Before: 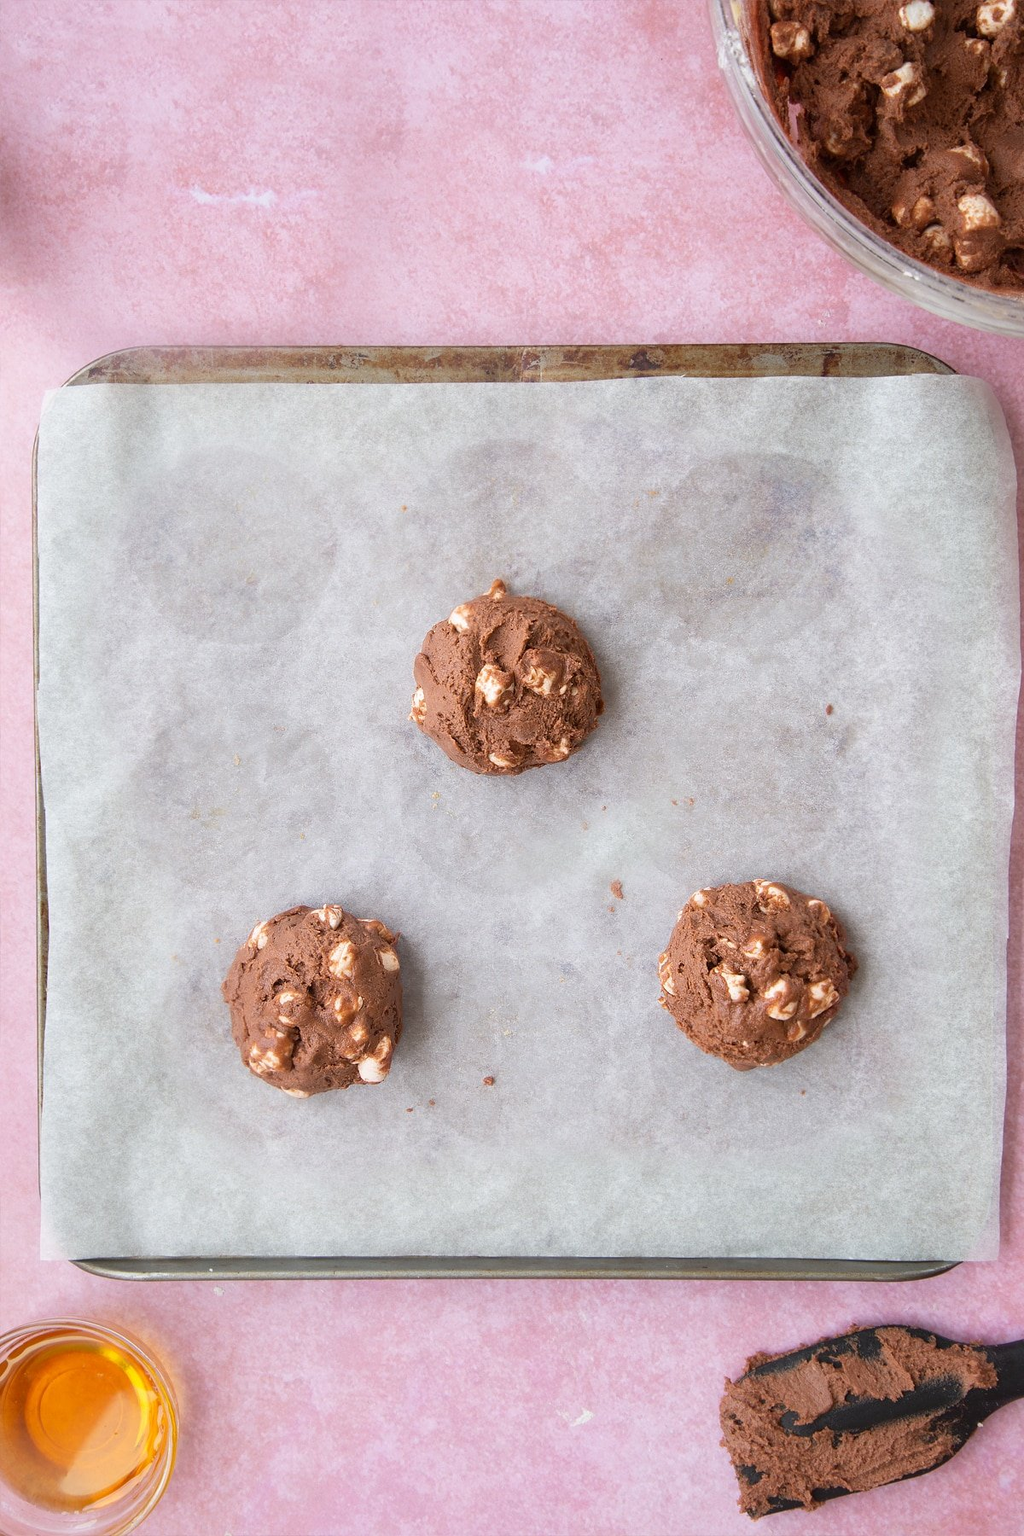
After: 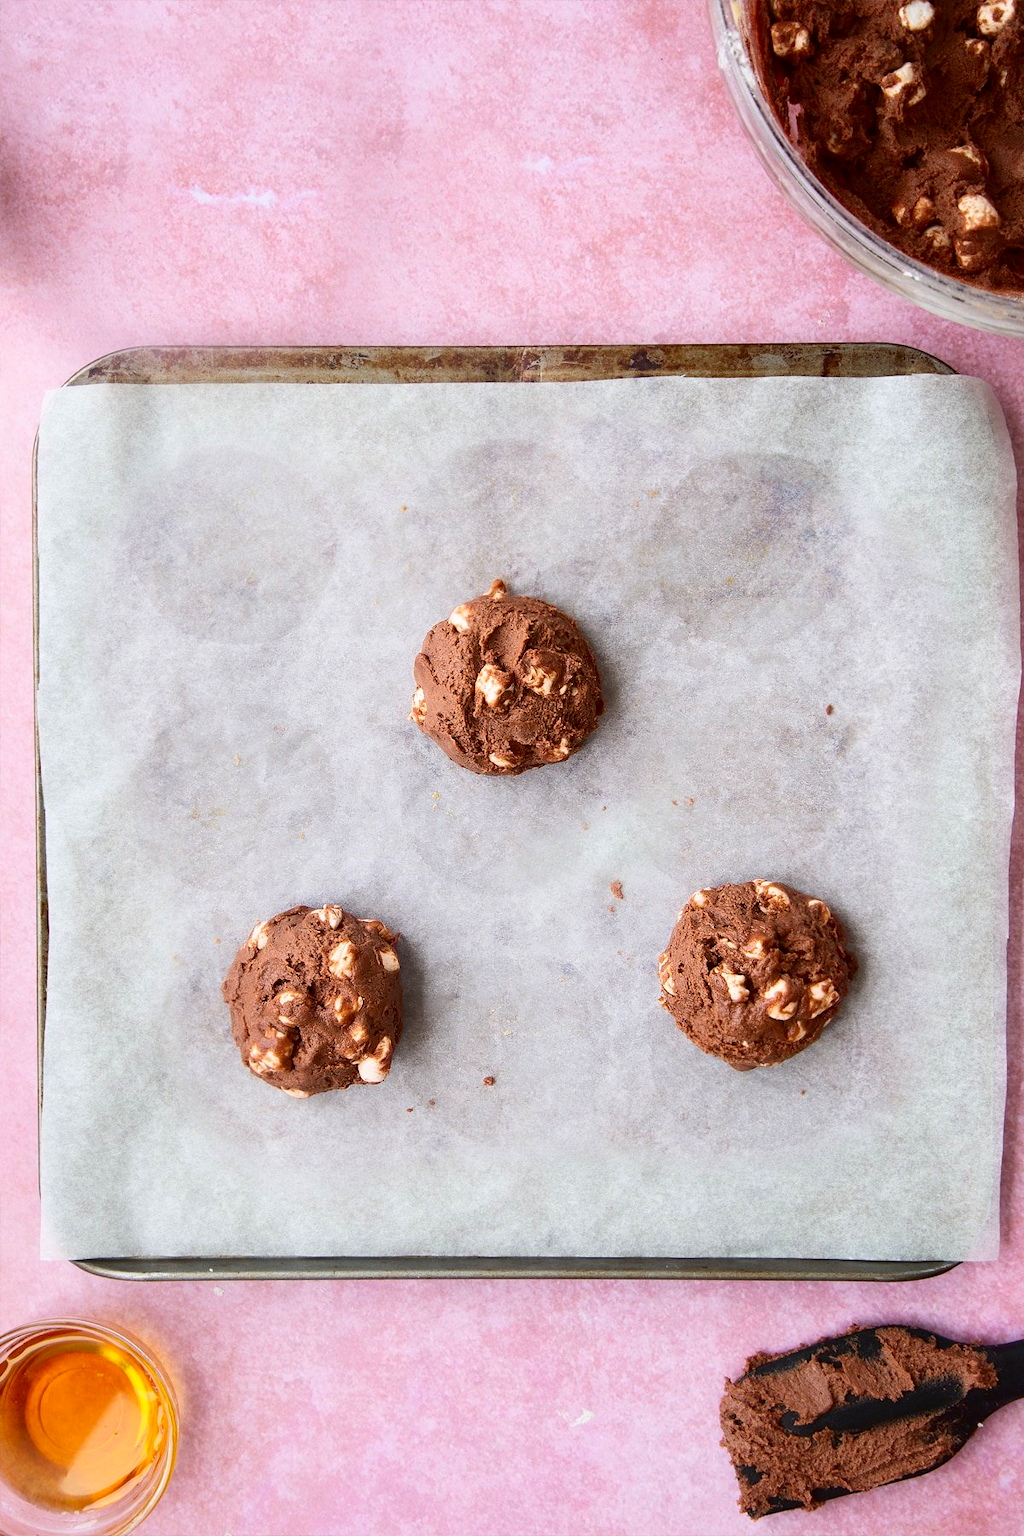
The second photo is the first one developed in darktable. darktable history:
contrast brightness saturation: contrast 0.211, brightness -0.11, saturation 0.206
